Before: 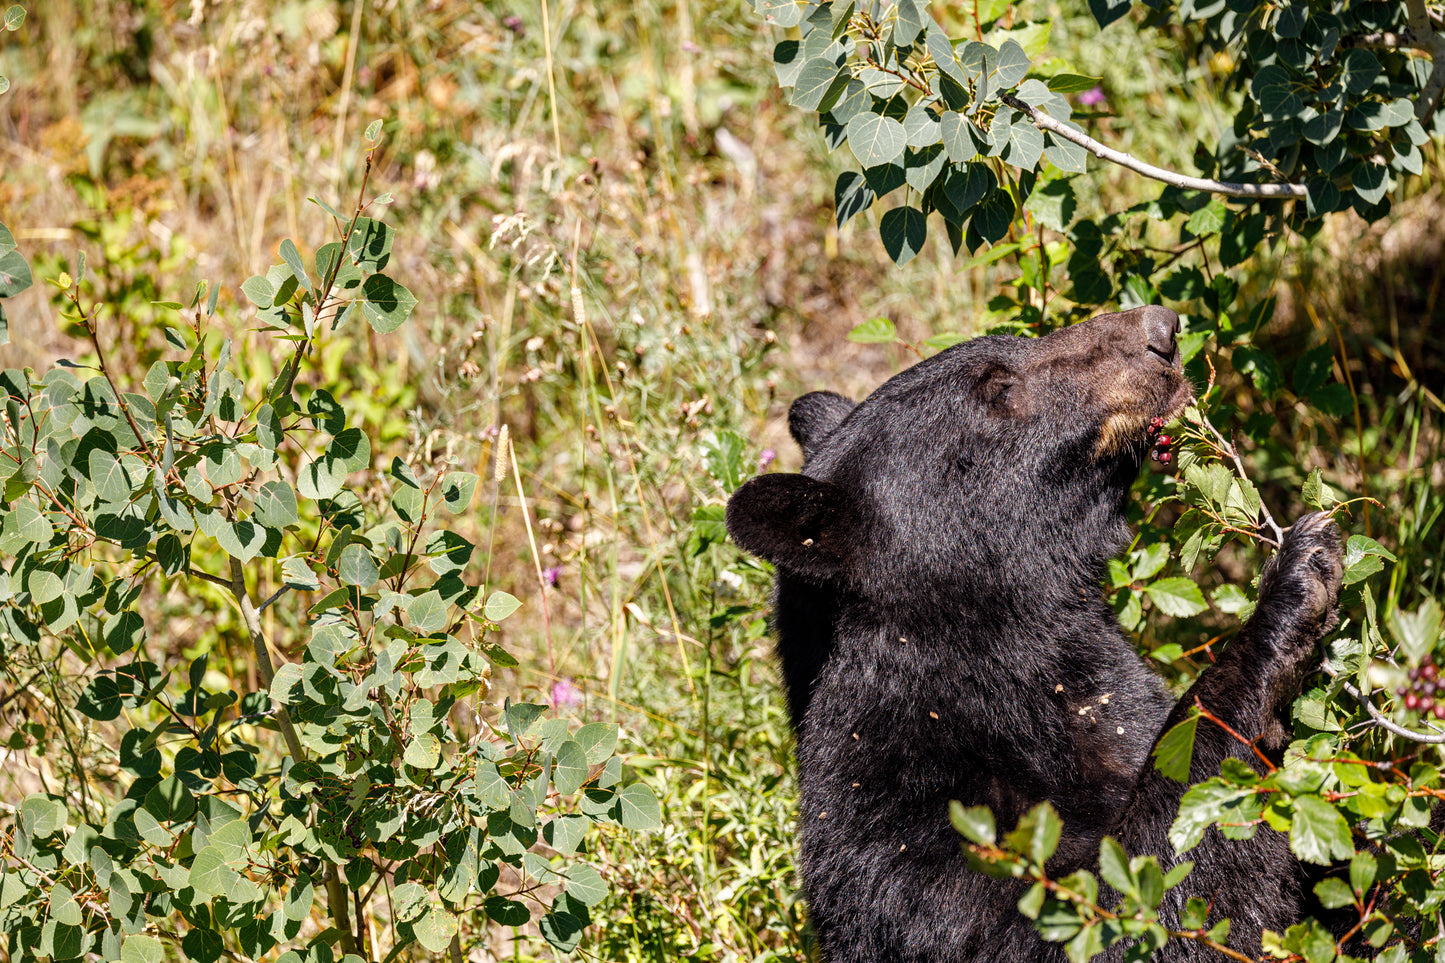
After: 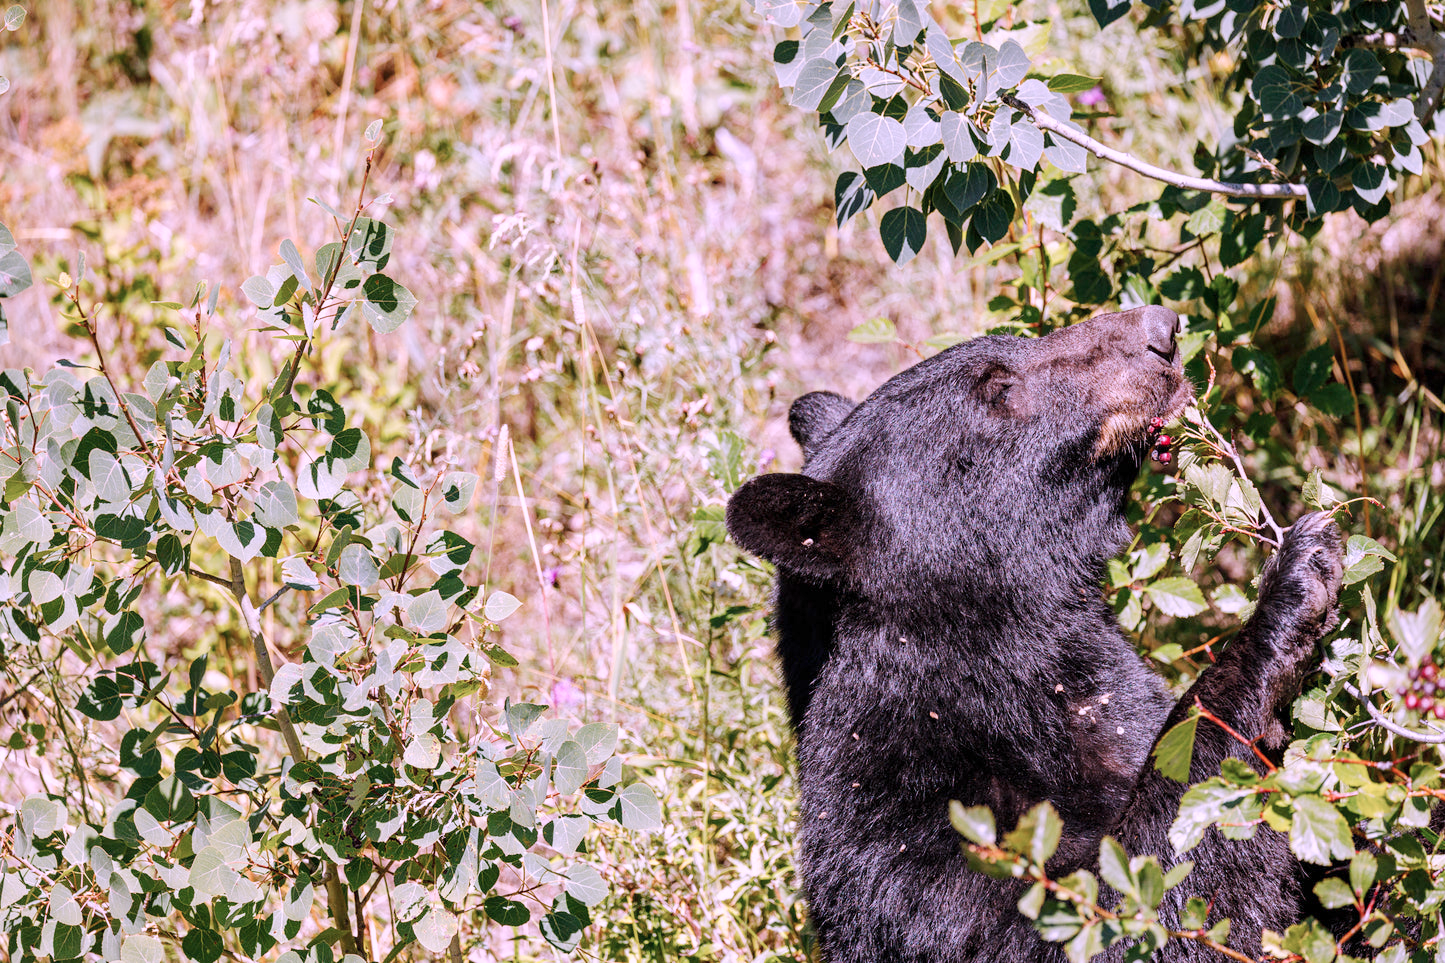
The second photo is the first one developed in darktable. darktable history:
color correction: highlights a* 15.03, highlights b* -25.07
base curve: curves: ch0 [(0, 0) (0.158, 0.273) (0.879, 0.895) (1, 1)], preserve colors none
